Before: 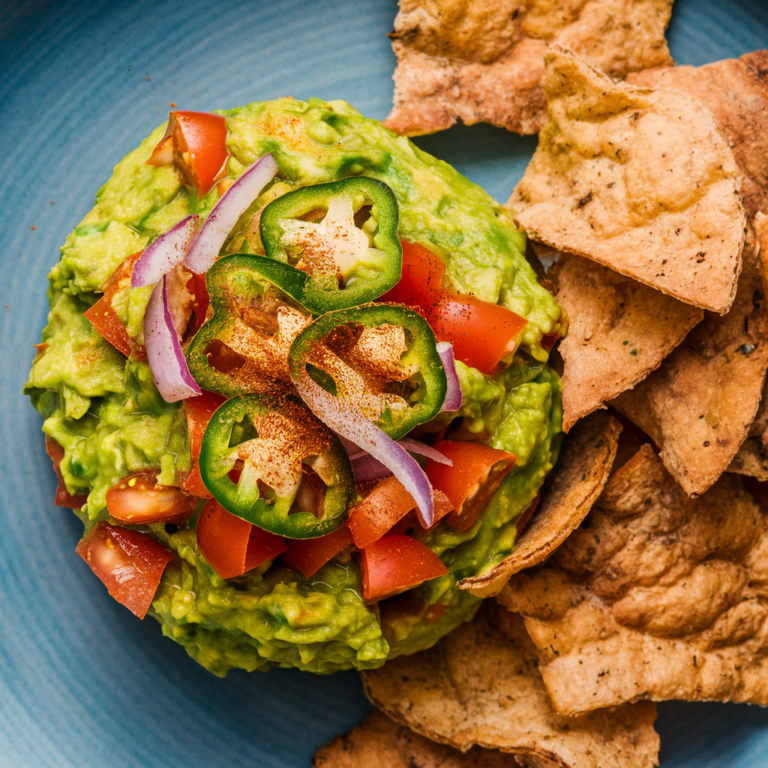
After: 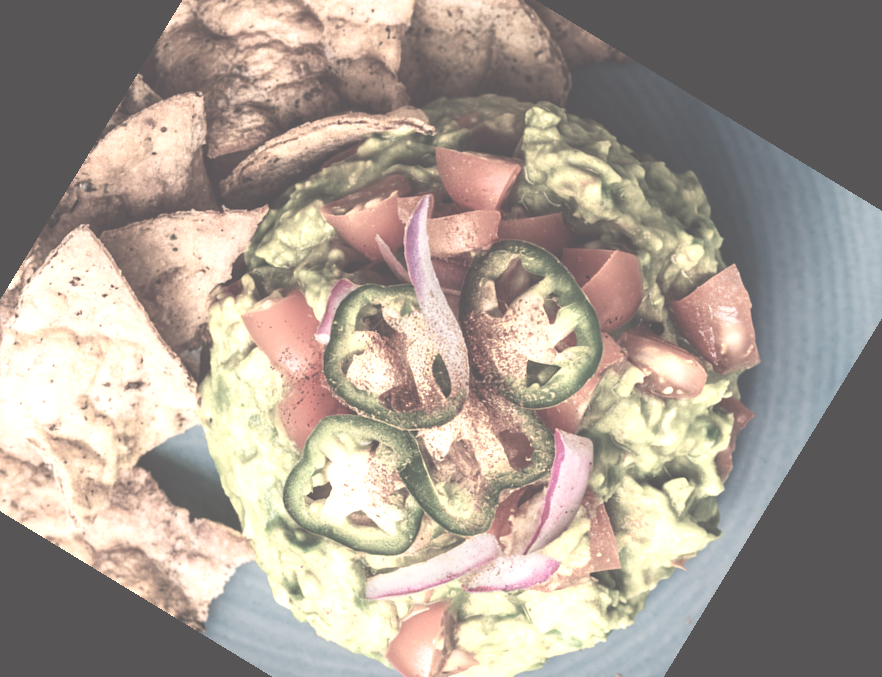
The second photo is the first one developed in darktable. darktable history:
rotate and perspective: rotation 0.679°, lens shift (horizontal) 0.136, crop left 0.009, crop right 0.991, crop top 0.078, crop bottom 0.95
crop and rotate: angle 148.68°, left 9.111%, top 15.603%, right 4.588%, bottom 17.041%
exposure: black level correction -0.071, exposure 0.5 EV, compensate highlight preservation false
color balance: lift [1, 1.015, 1.004, 0.985], gamma [1, 0.958, 0.971, 1.042], gain [1, 0.956, 0.977, 1.044]
color zones: curves: ch0 [(0, 0.6) (0.129, 0.585) (0.193, 0.596) (0.429, 0.5) (0.571, 0.5) (0.714, 0.5) (0.857, 0.5) (1, 0.6)]; ch1 [(0, 0.453) (0.112, 0.245) (0.213, 0.252) (0.429, 0.233) (0.571, 0.231) (0.683, 0.242) (0.857, 0.296) (1, 0.453)]
color correction: highlights a* 2.75, highlights b* 5, shadows a* -2.04, shadows b* -4.84, saturation 0.8
